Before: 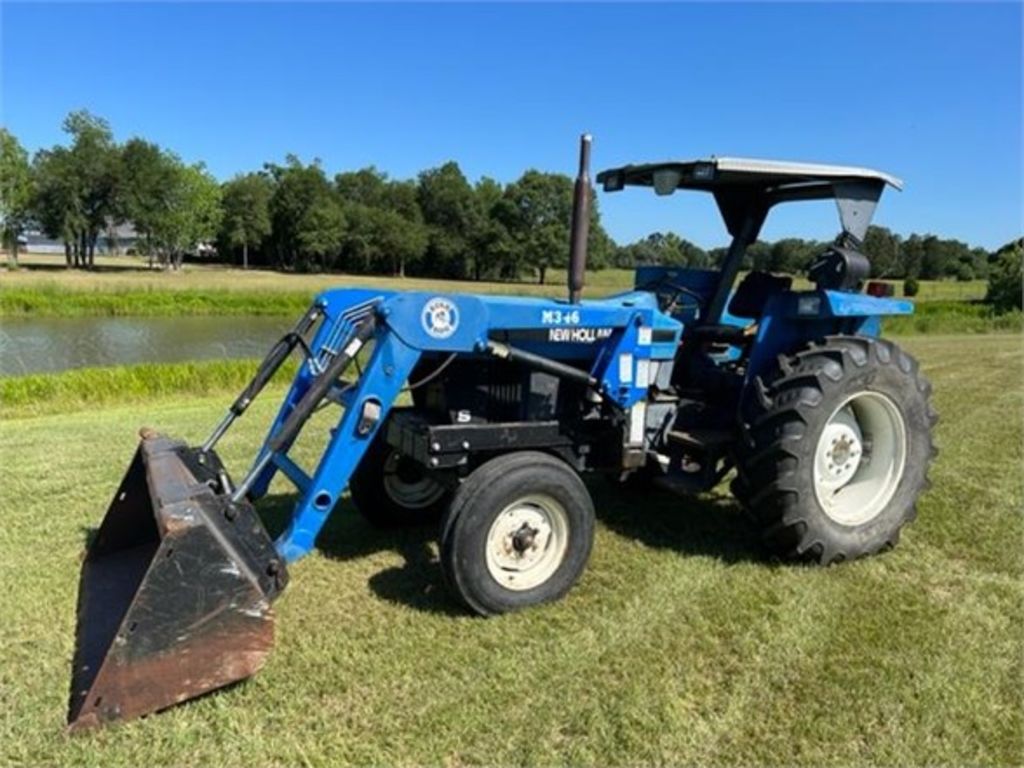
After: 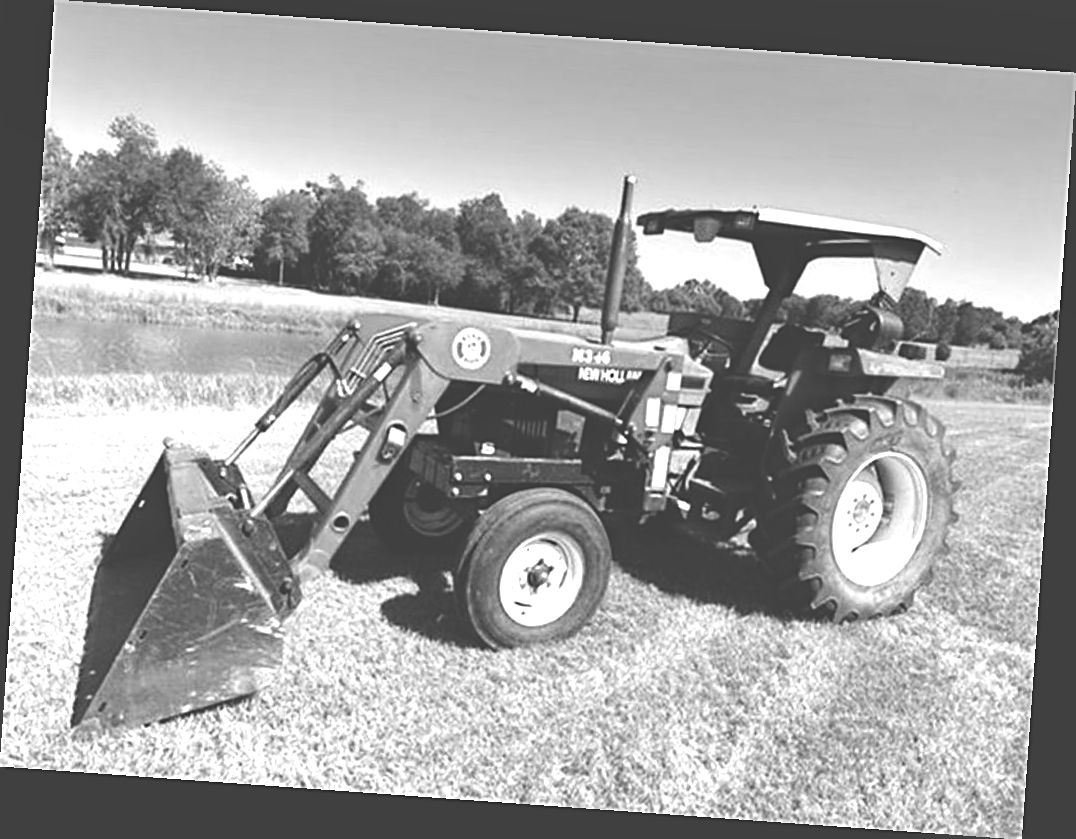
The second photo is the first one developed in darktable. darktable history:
exposure: black level correction -0.023, exposure 1.397 EV, compensate highlight preservation false
rotate and perspective: rotation 4.1°, automatic cropping off
monochrome: a -92.57, b 58.91
sharpen: on, module defaults
haze removal: compatibility mode true, adaptive false
